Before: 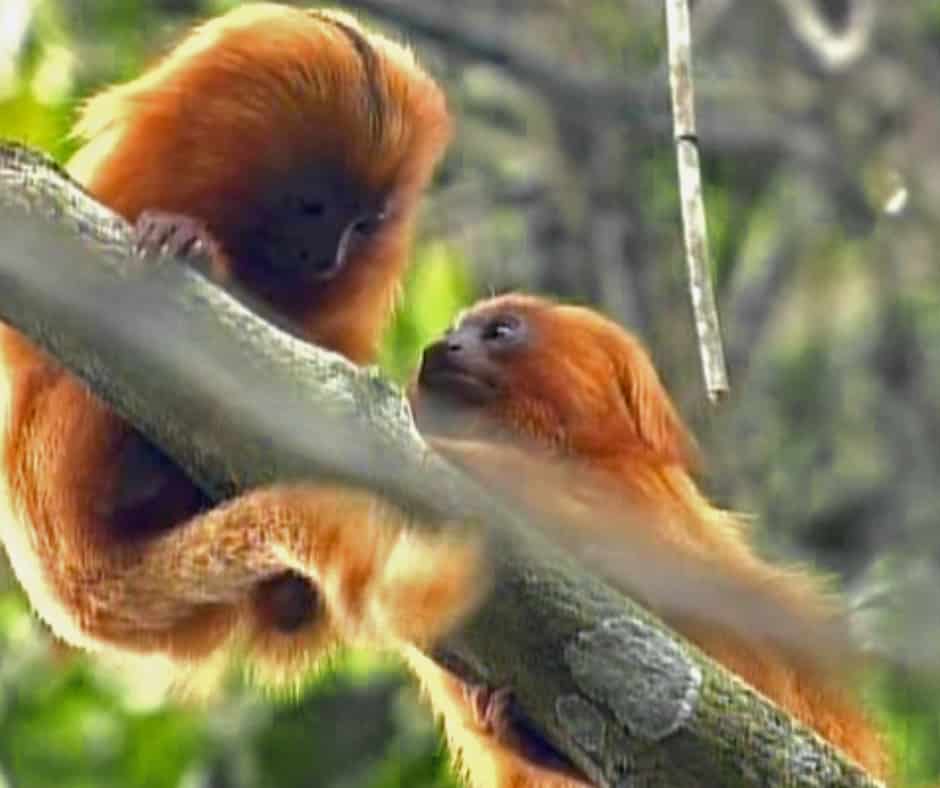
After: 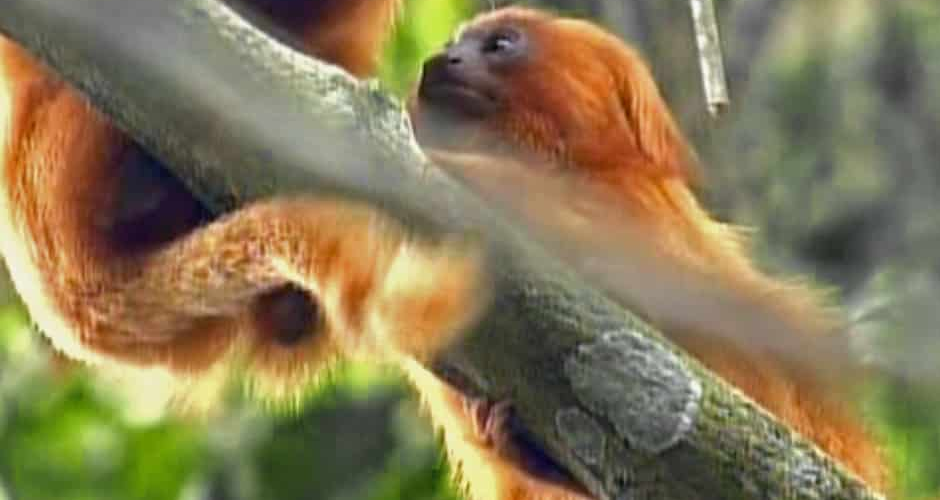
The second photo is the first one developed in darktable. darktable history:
base curve: preserve colors none
crop and rotate: top 36.435%
